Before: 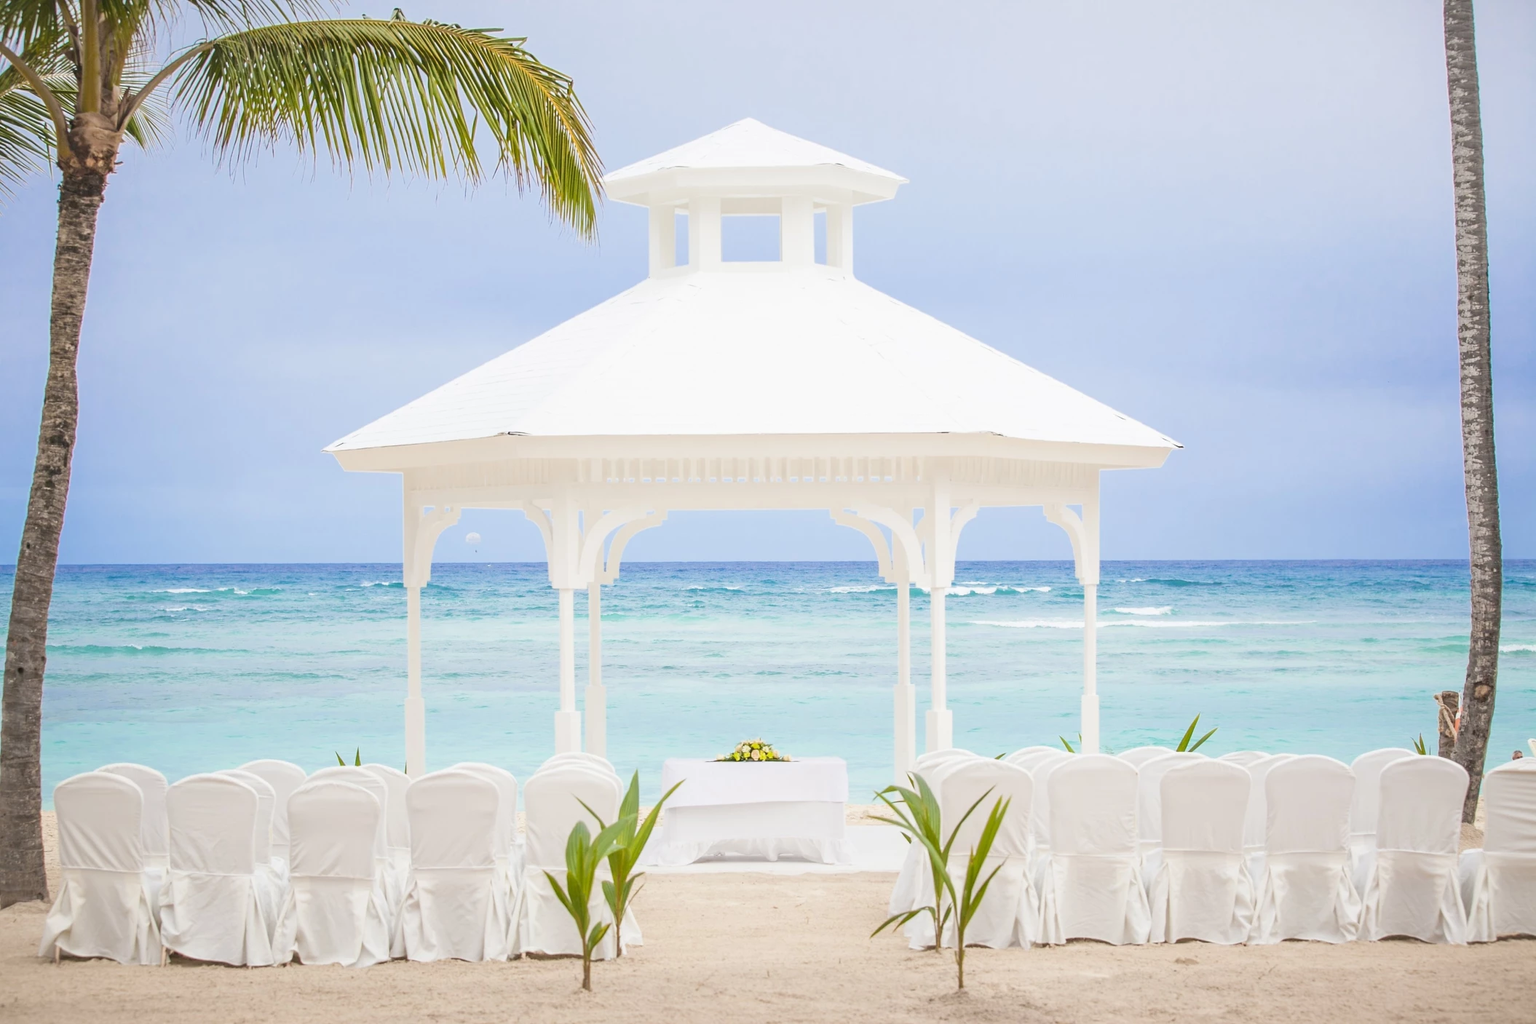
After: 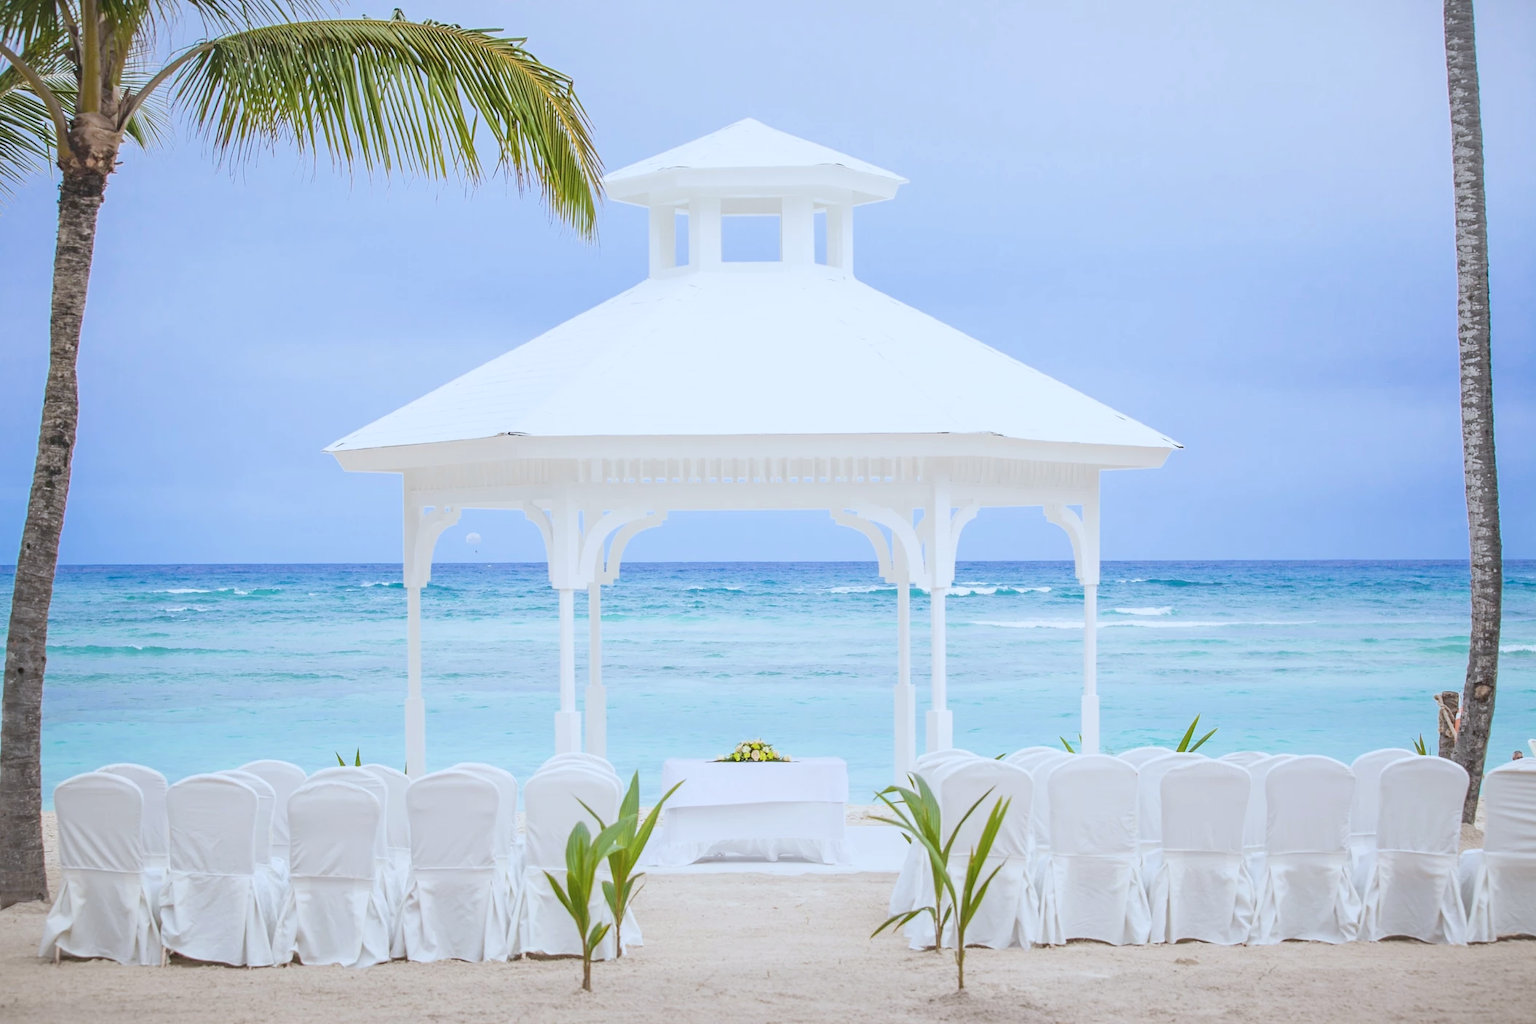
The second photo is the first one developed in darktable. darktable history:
color calibration: x 0.37, y 0.382, temperature 4313.32 K
exposure: exposure -0.151 EV, compensate highlight preservation false
